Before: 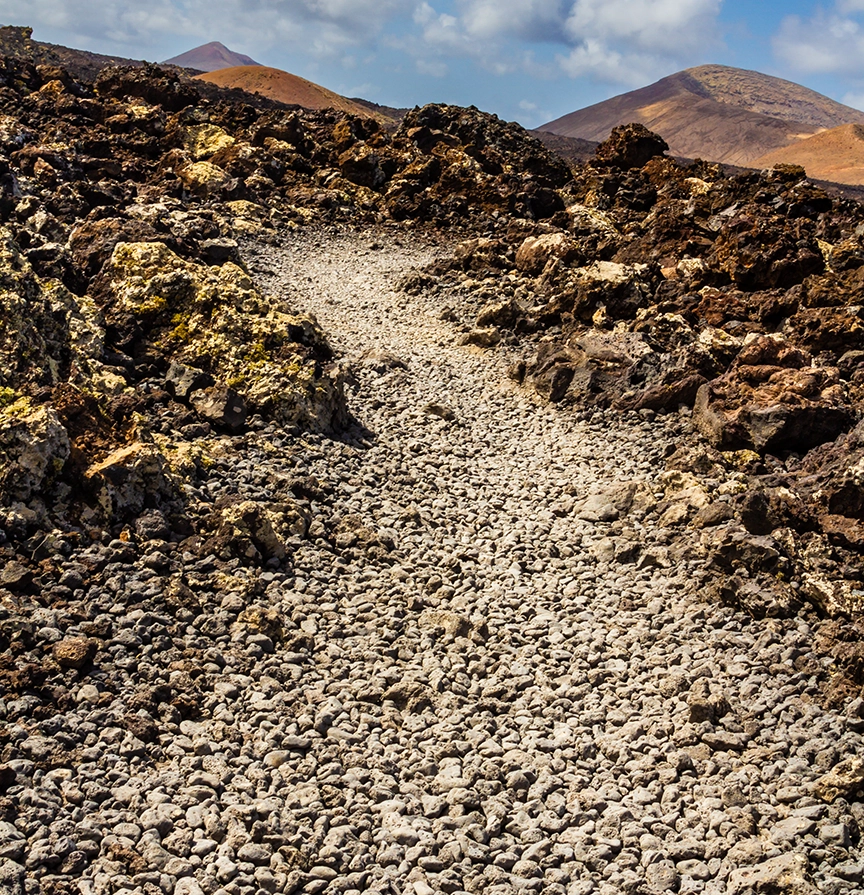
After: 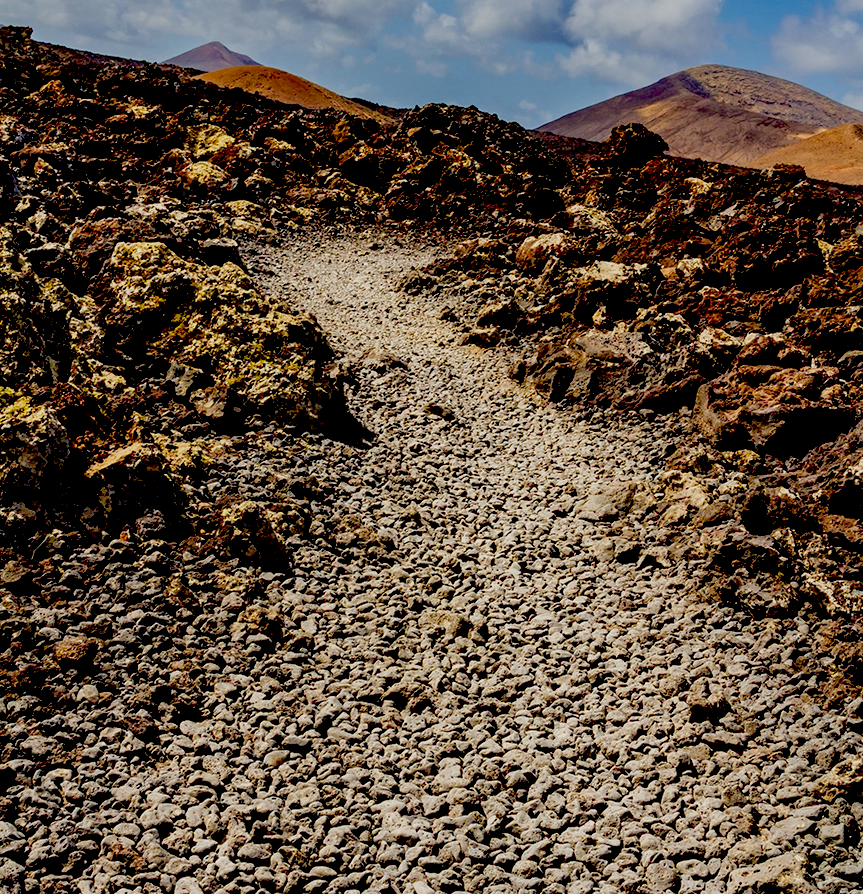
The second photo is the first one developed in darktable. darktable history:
exposure: black level correction 0.056, compensate highlight preservation false
tone equalizer: -8 EV 0.25 EV, -7 EV 0.417 EV, -6 EV 0.417 EV, -5 EV 0.25 EV, -3 EV -0.25 EV, -2 EV -0.417 EV, -1 EV -0.417 EV, +0 EV -0.25 EV, edges refinement/feathering 500, mask exposure compensation -1.57 EV, preserve details guided filter
